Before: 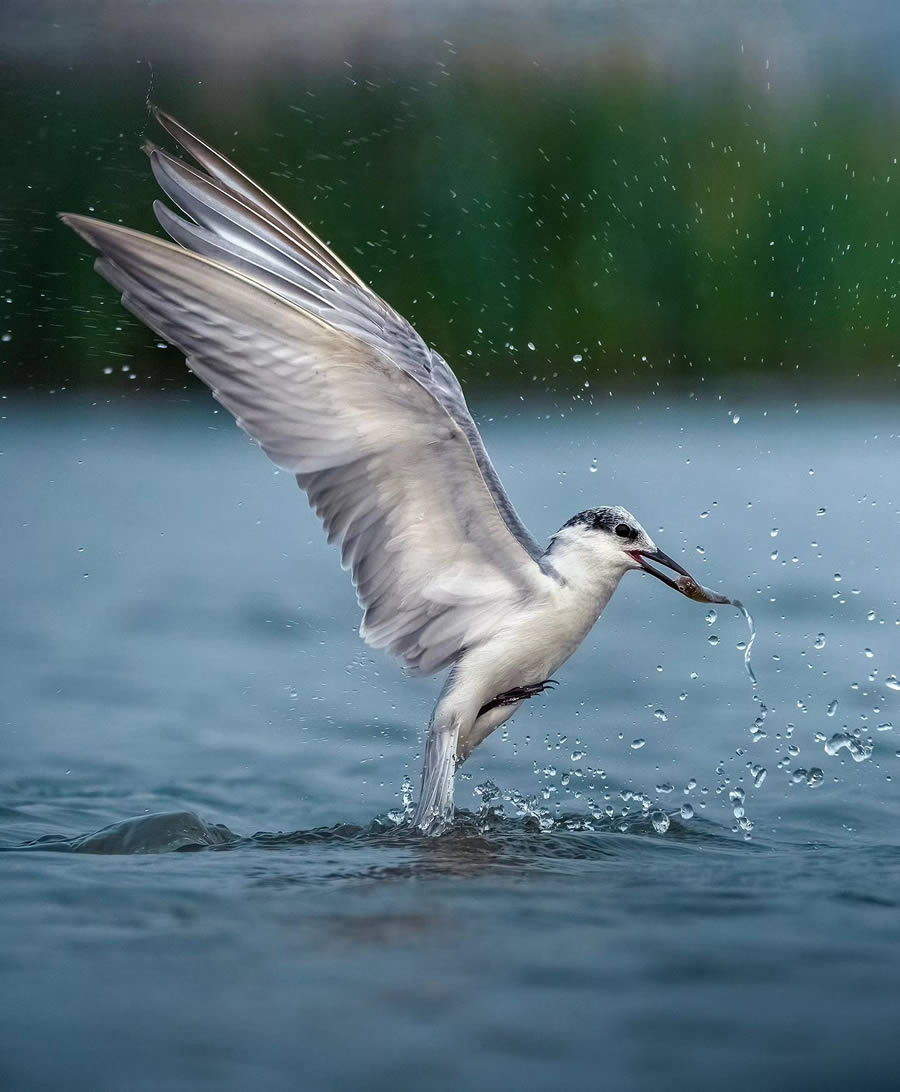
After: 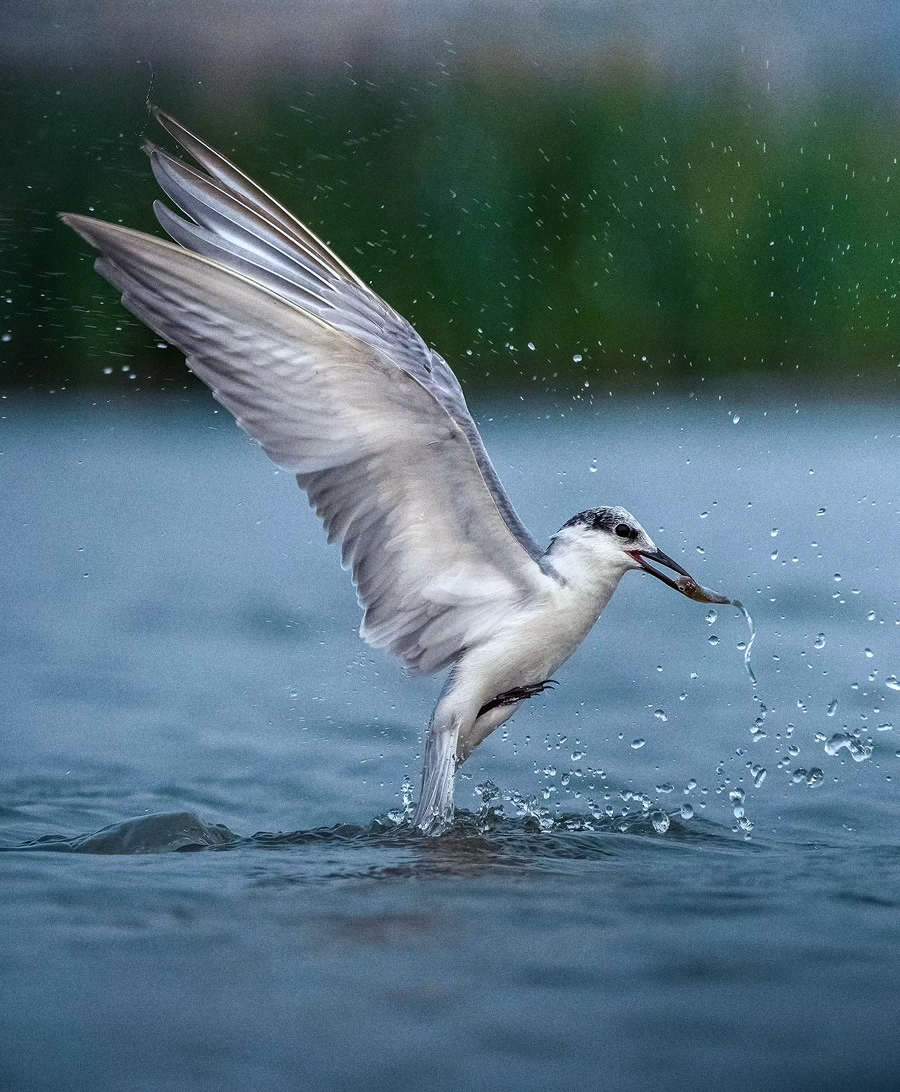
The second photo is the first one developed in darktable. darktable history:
grain: coarseness 0.09 ISO
white balance: red 0.974, blue 1.044
